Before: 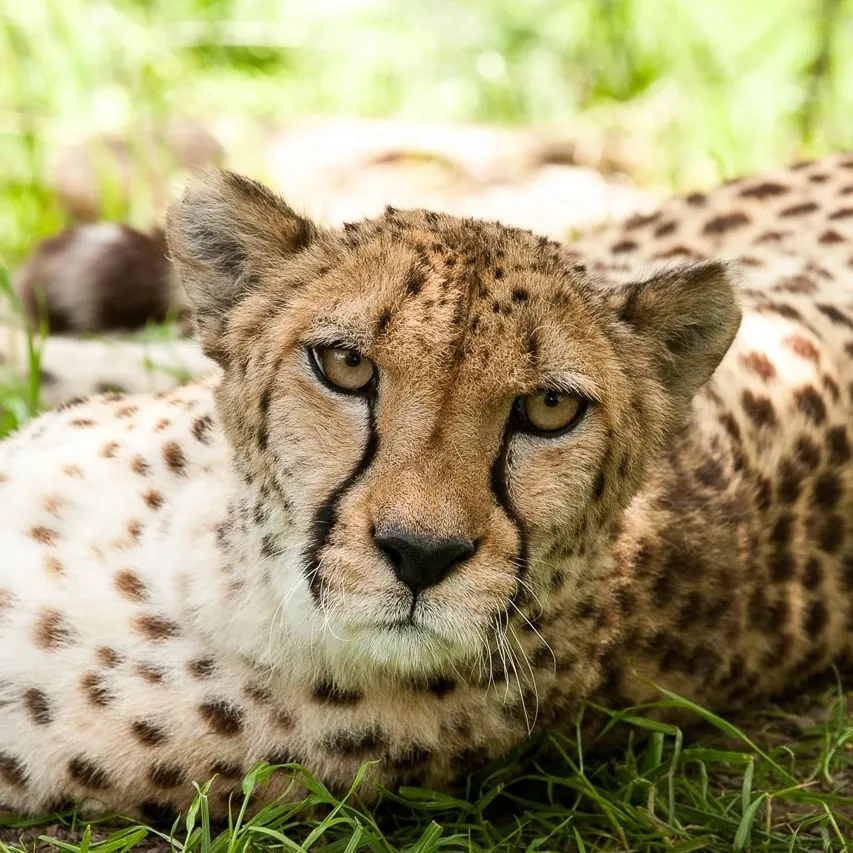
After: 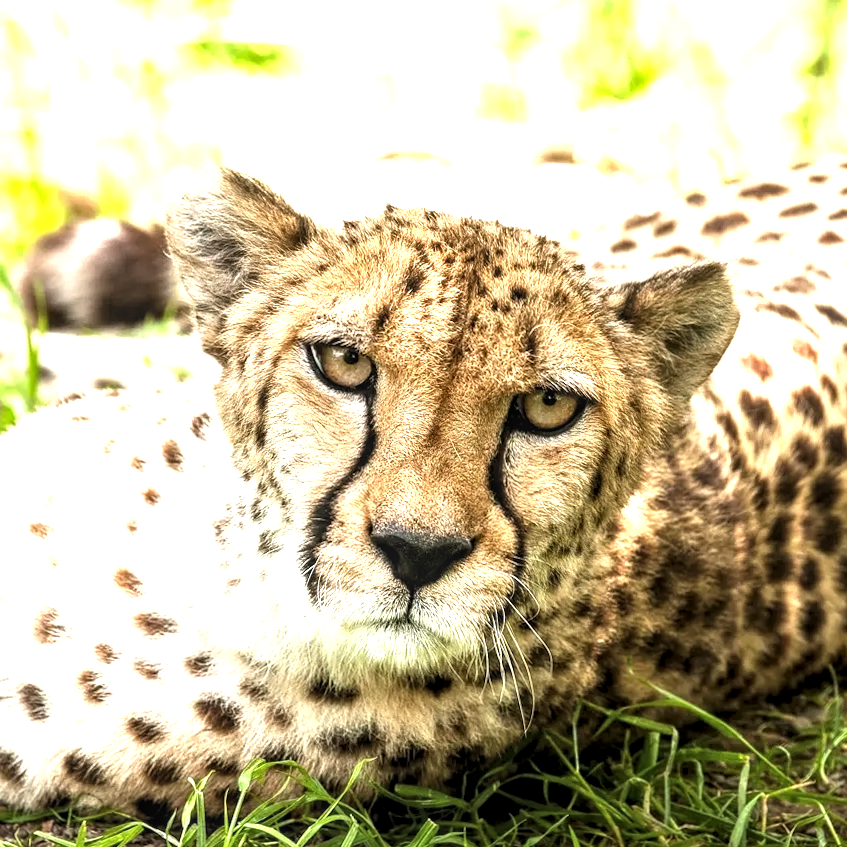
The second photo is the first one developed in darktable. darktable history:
crop and rotate: angle -0.352°
exposure: black level correction 0, exposure 0.9 EV, compensate highlight preservation false
levels: levels [0.052, 0.496, 0.908]
local contrast: detail 130%
